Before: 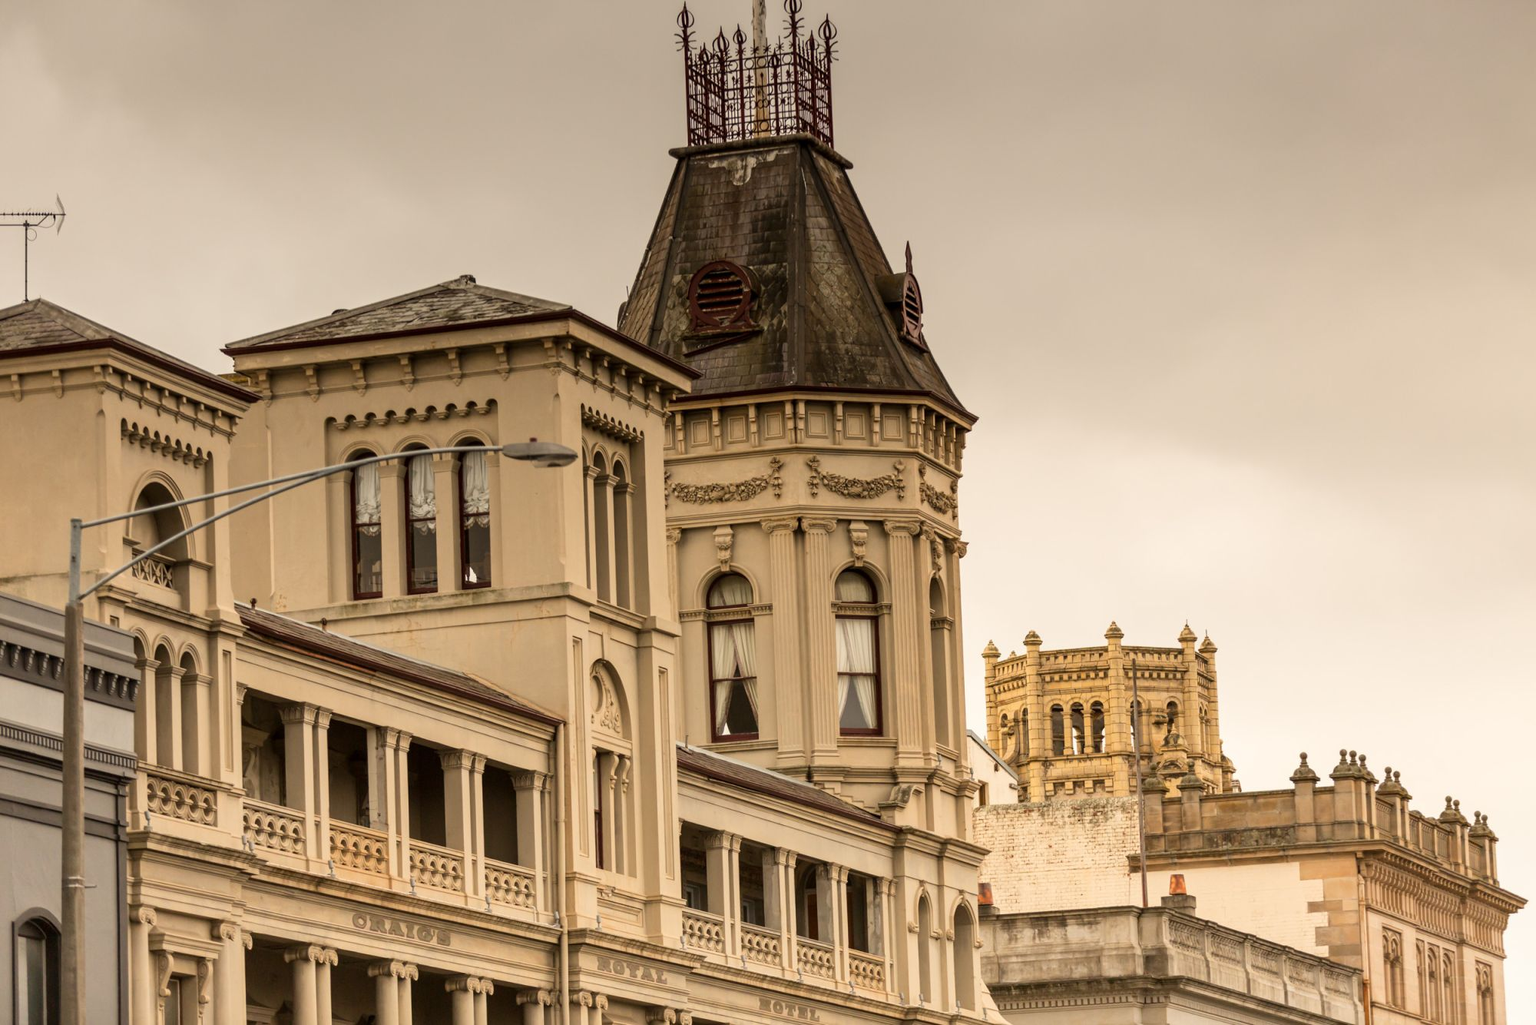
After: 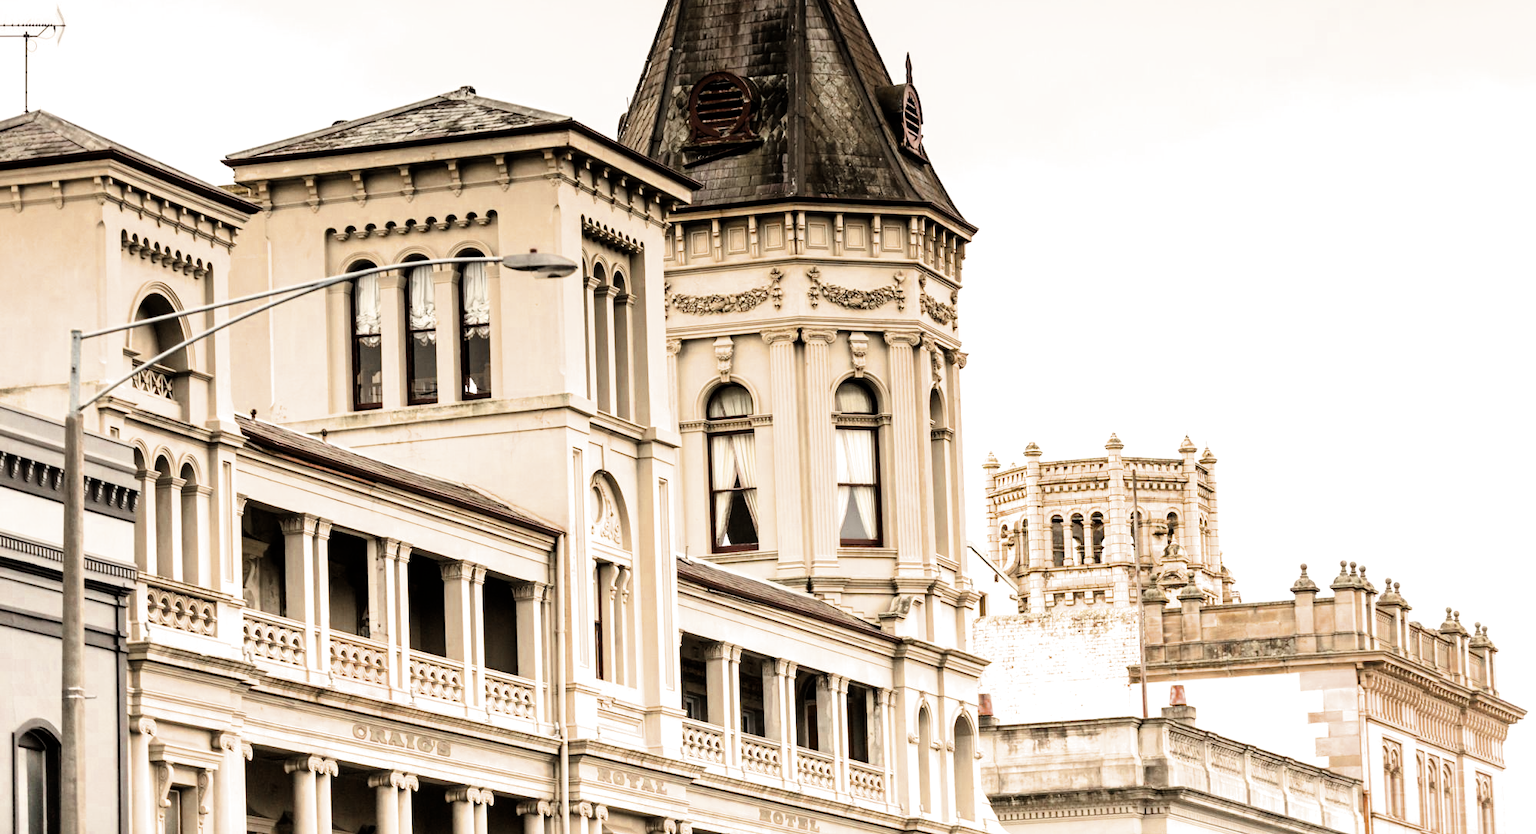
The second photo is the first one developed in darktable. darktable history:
white balance: red 0.967, blue 1.049
color zones: curves: ch0 [(0, 0.5) (0.125, 0.4) (0.25, 0.5) (0.375, 0.4) (0.5, 0.4) (0.625, 0.35) (0.75, 0.35) (0.875, 0.5)]; ch1 [(0, 0.35) (0.125, 0.45) (0.25, 0.35) (0.375, 0.35) (0.5, 0.35) (0.625, 0.35) (0.75, 0.45) (0.875, 0.35)]; ch2 [(0, 0.6) (0.125, 0.5) (0.25, 0.5) (0.375, 0.6) (0.5, 0.6) (0.625, 0.5) (0.75, 0.5) (0.875, 0.5)]
crop and rotate: top 18.507%
filmic rgb: black relative exposure -5.42 EV, white relative exposure 2.85 EV, dynamic range scaling -37.73%, hardness 4, contrast 1.605, highlights saturation mix -0.93%
exposure: black level correction 0, exposure 1.2 EV, compensate highlight preservation false
